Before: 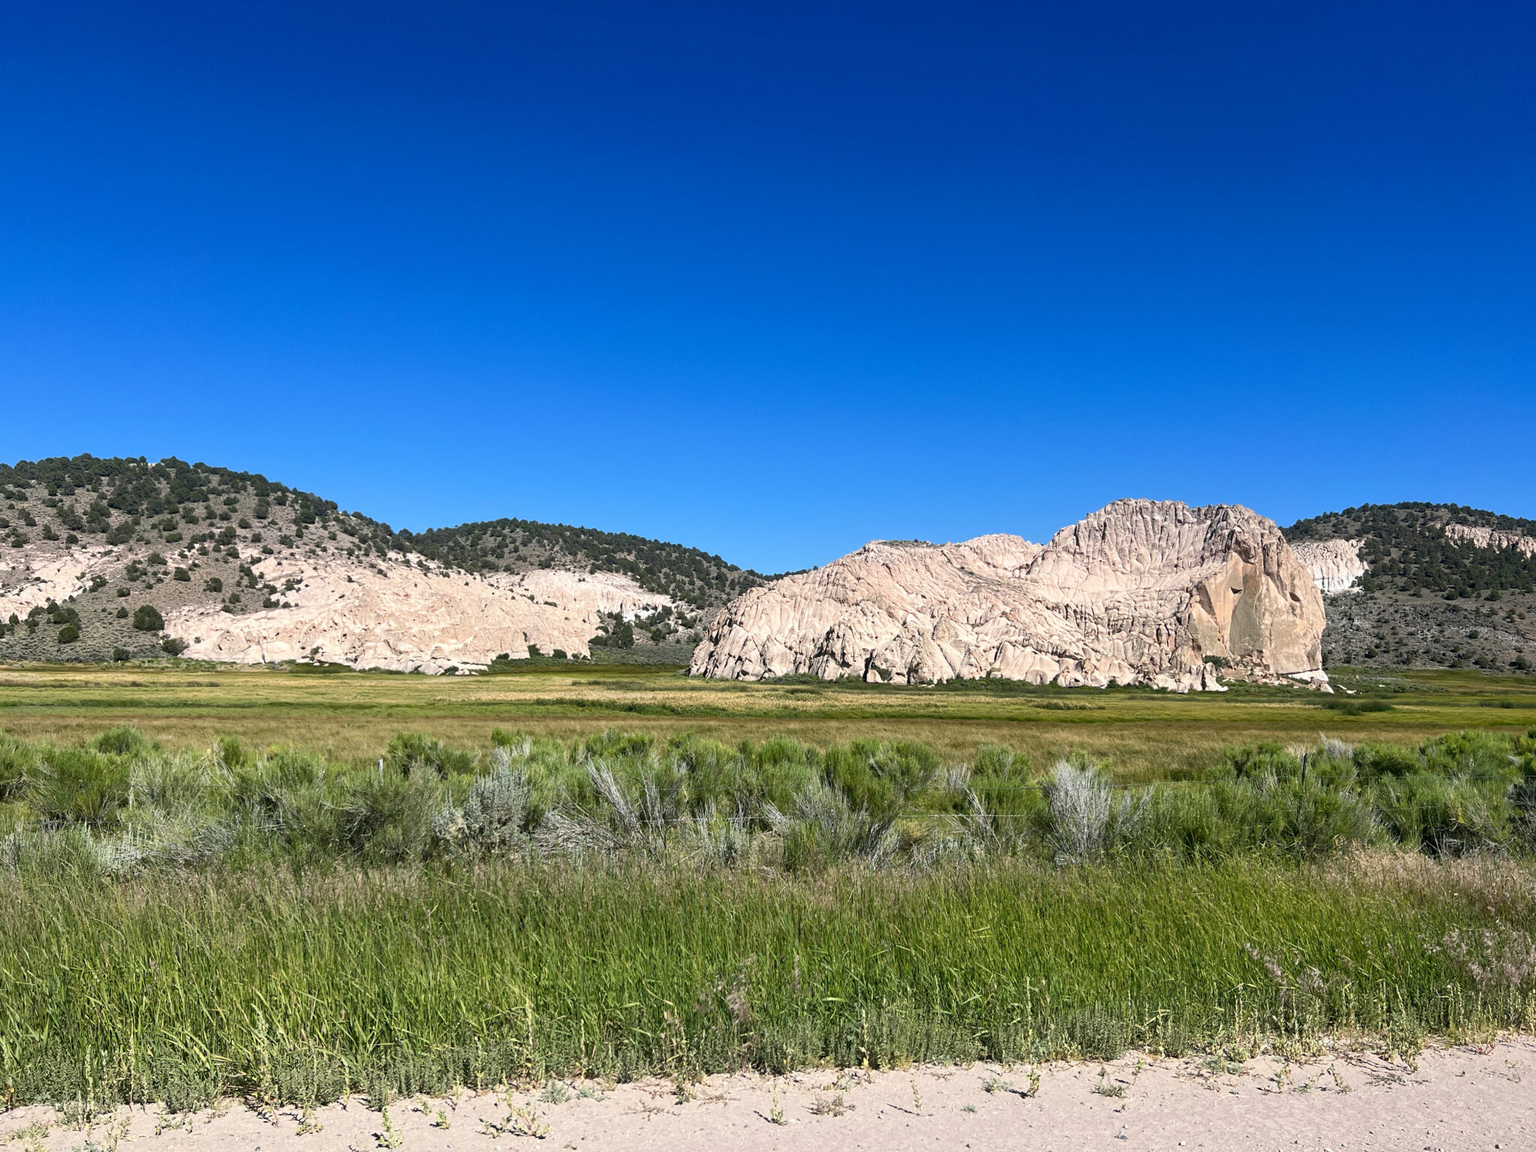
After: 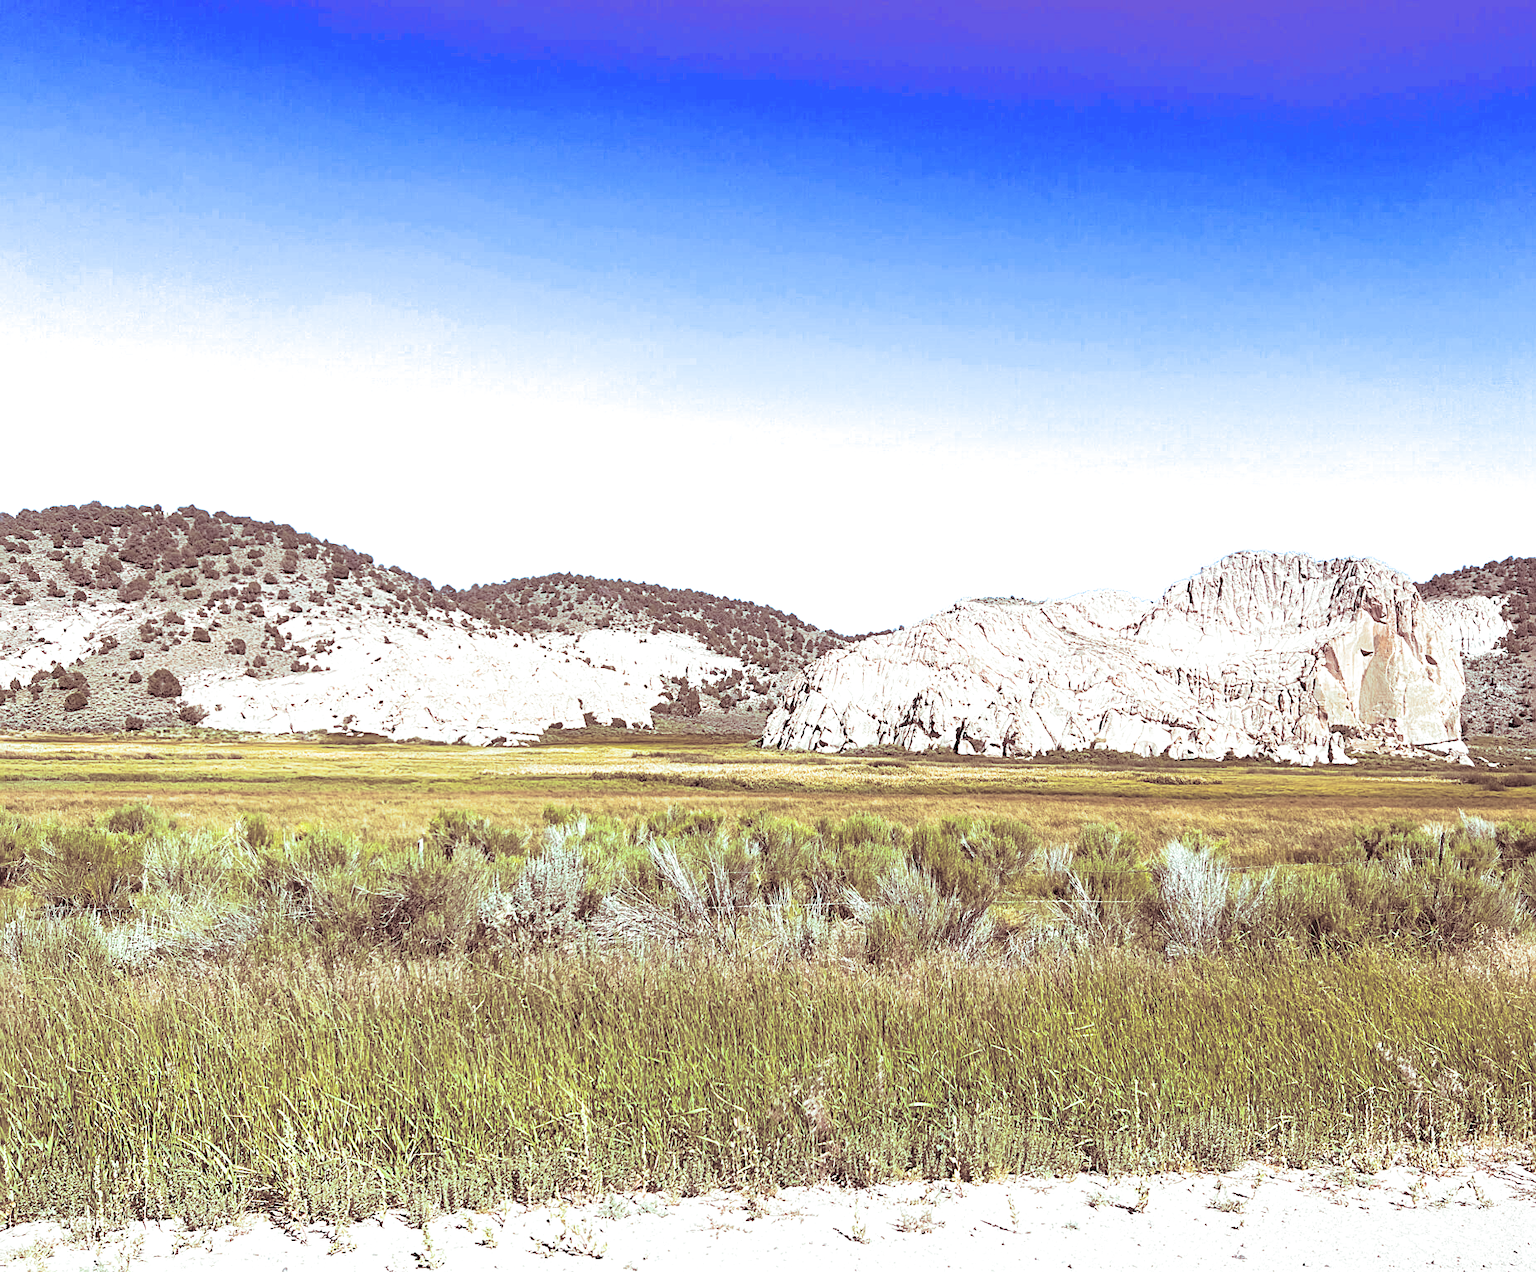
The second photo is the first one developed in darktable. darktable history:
crop: right 9.509%, bottom 0.031%
color balance rgb: linear chroma grading › global chroma 10%, perceptual saturation grading › global saturation 5%, perceptual brilliance grading › global brilliance 4%, global vibrance 7%, saturation formula JzAzBz (2021)
sharpen: on, module defaults
exposure: black level correction 0, exposure 0.7 EV, compensate exposure bias true, compensate highlight preservation false
contrast brightness saturation: brightness 0.28
split-toning: shadows › saturation 0.3, highlights › hue 180°, highlights › saturation 0.3, compress 0%
